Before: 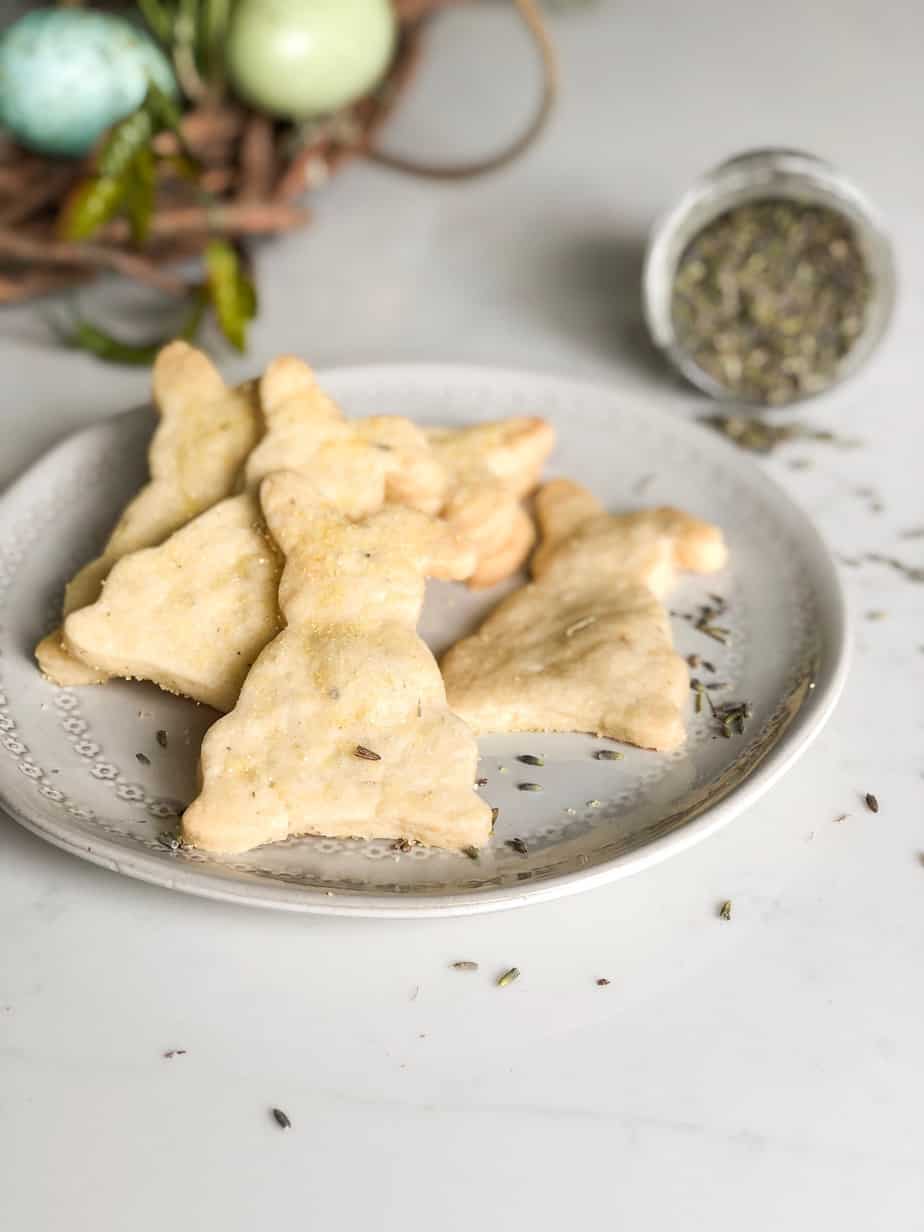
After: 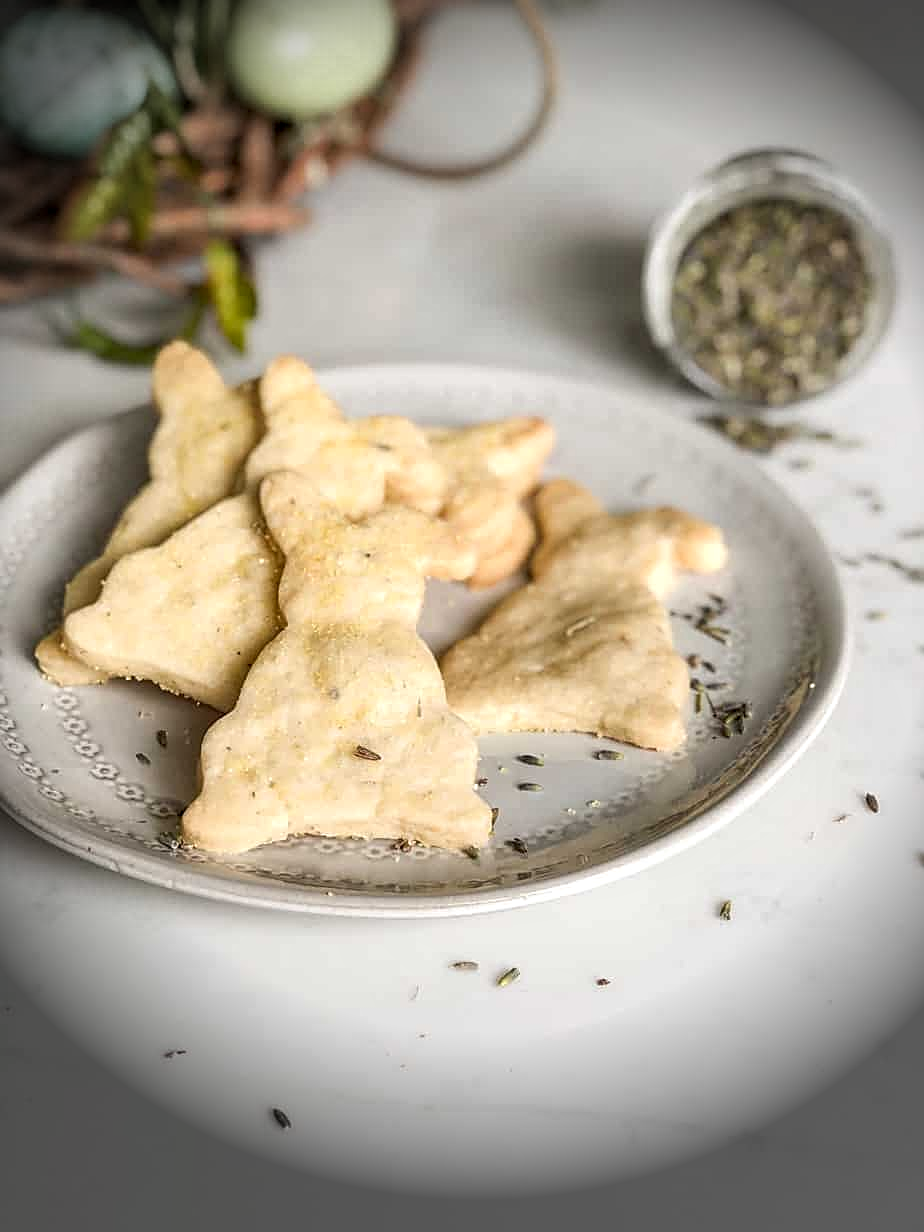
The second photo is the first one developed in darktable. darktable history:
sharpen: on, module defaults
local contrast: on, module defaults
vignetting: fall-off start 76.42%, fall-off radius 27.36%, brightness -0.872, center (0.037, -0.09), width/height ratio 0.971
